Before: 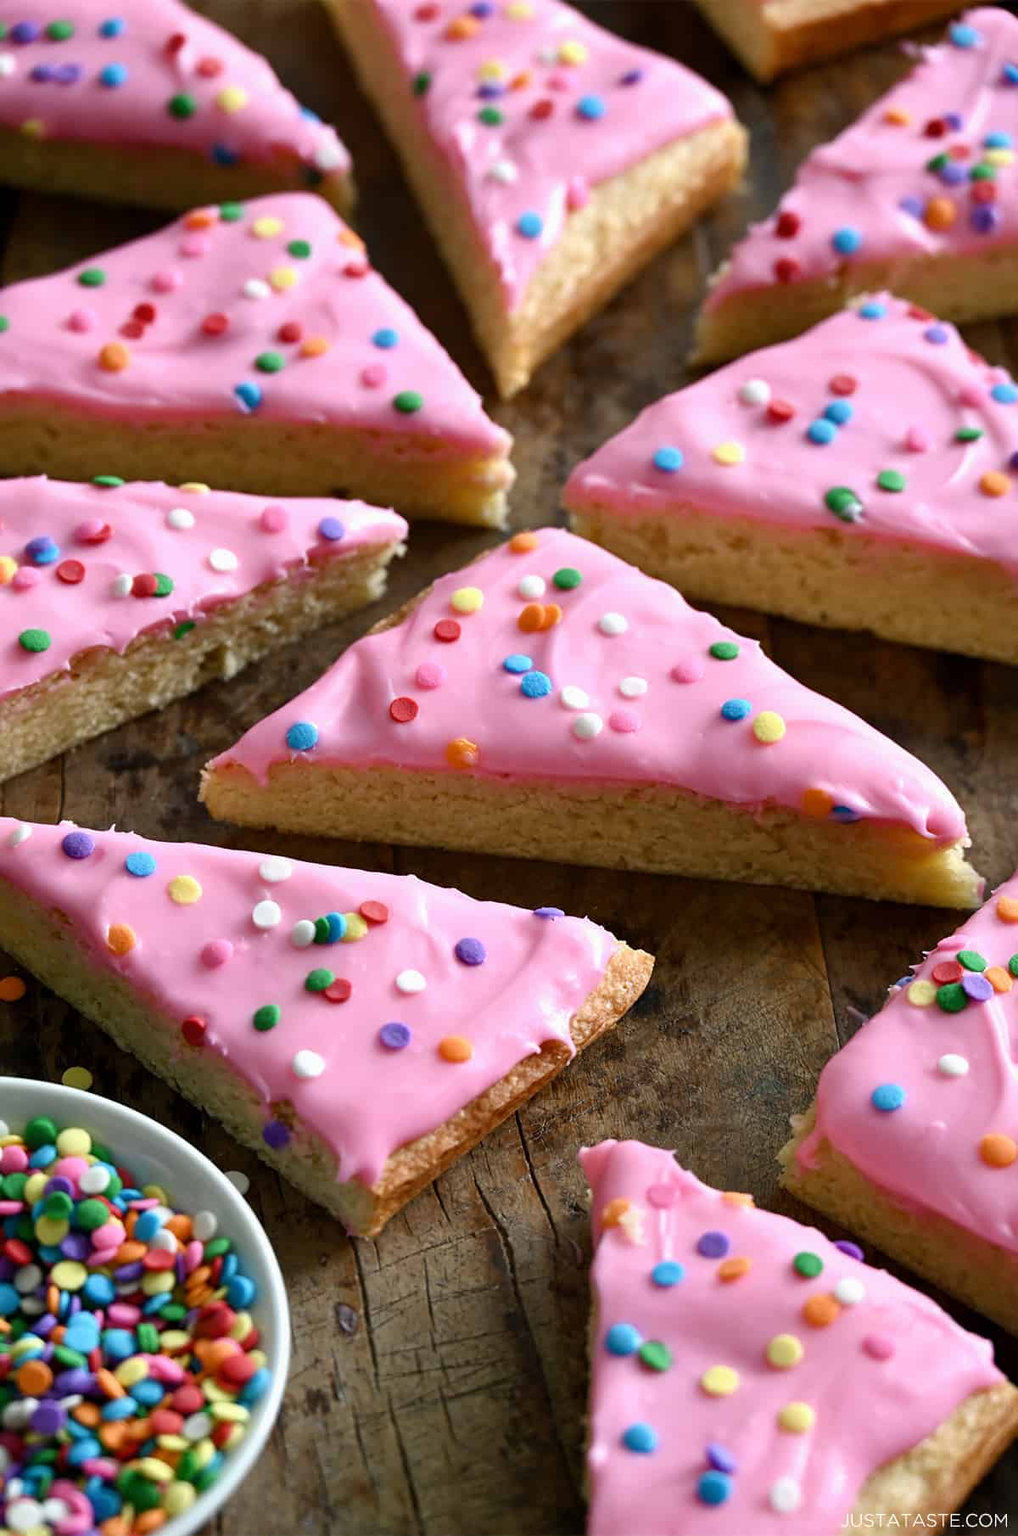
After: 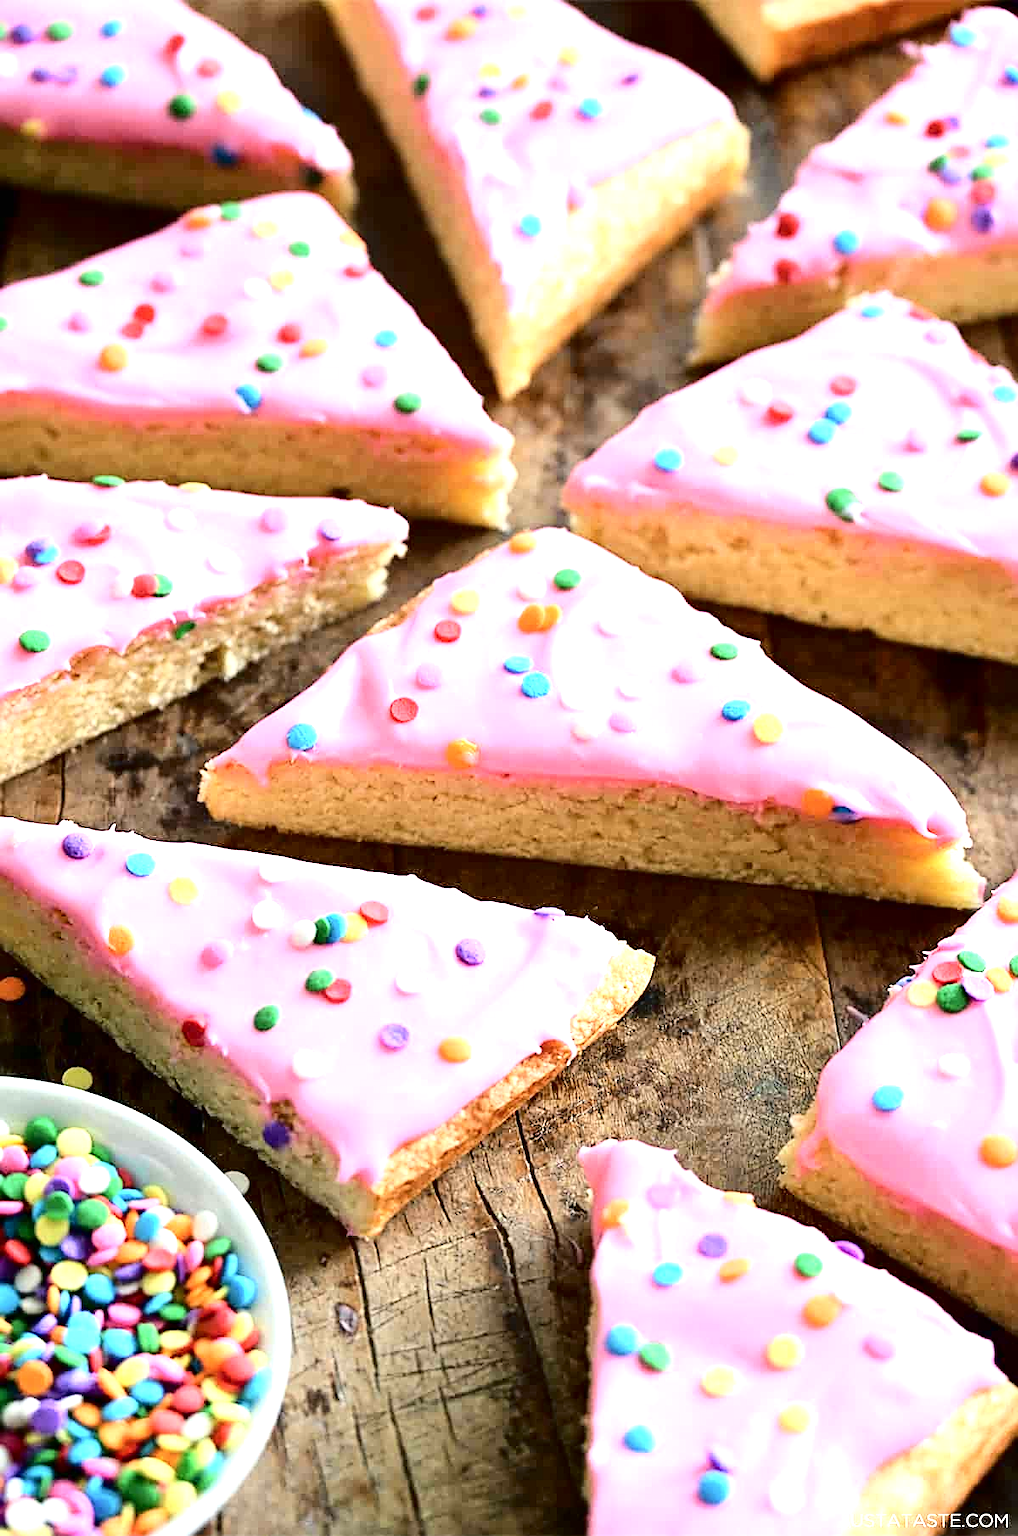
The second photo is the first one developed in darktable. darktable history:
exposure: black level correction 0, exposure 1.46 EV, compensate highlight preservation false
sharpen: on, module defaults
tone curve: curves: ch0 [(0, 0) (0.003, 0.003) (0.011, 0.005) (0.025, 0.008) (0.044, 0.012) (0.069, 0.02) (0.1, 0.031) (0.136, 0.047) (0.177, 0.088) (0.224, 0.141) (0.277, 0.222) (0.335, 0.32) (0.399, 0.422) (0.468, 0.523) (0.543, 0.623) (0.623, 0.716) (0.709, 0.796) (0.801, 0.88) (0.898, 0.958) (1, 1)], color space Lab, independent channels, preserve colors none
